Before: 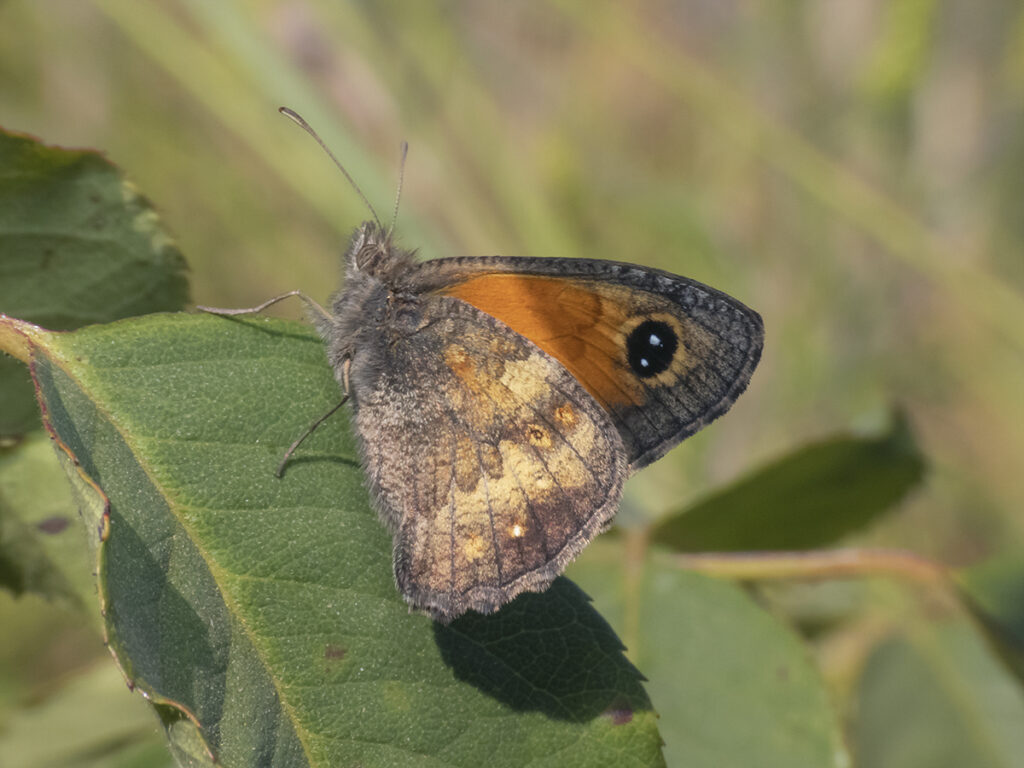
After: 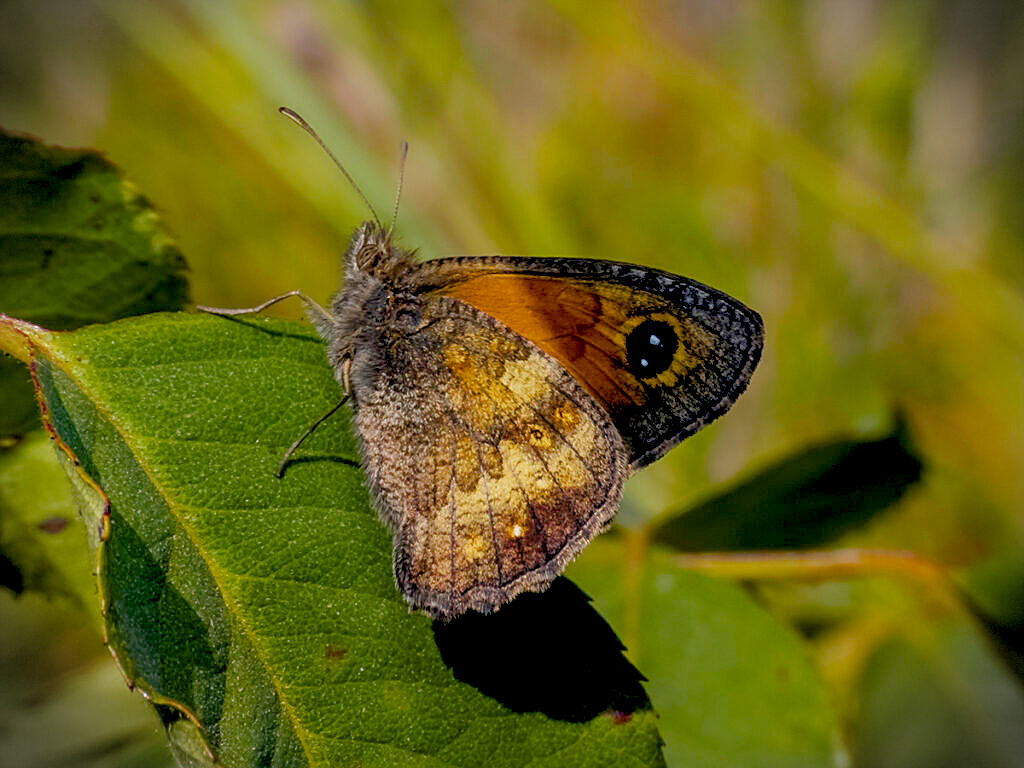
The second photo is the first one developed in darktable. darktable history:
sharpen: on, module defaults
exposure: black level correction 0.046, exposure -0.231 EV, compensate highlight preservation false
color balance rgb: linear chroma grading › shadows 10.304%, linear chroma grading › highlights 9.611%, linear chroma grading › global chroma 14.954%, linear chroma grading › mid-tones 14.82%, perceptual saturation grading › global saturation 20%, perceptual saturation grading › highlights -14.41%, perceptual saturation grading › shadows 49.624%, perceptual brilliance grading › global brilliance 2.7%, perceptual brilliance grading › highlights -3.341%, perceptual brilliance grading › shadows 2.64%, global vibrance -17.396%, contrast -6.291%
vignetting: fall-off start 88.96%, fall-off radius 43.79%, brightness -0.684, width/height ratio 1.158, dithering 8-bit output
local contrast: on, module defaults
